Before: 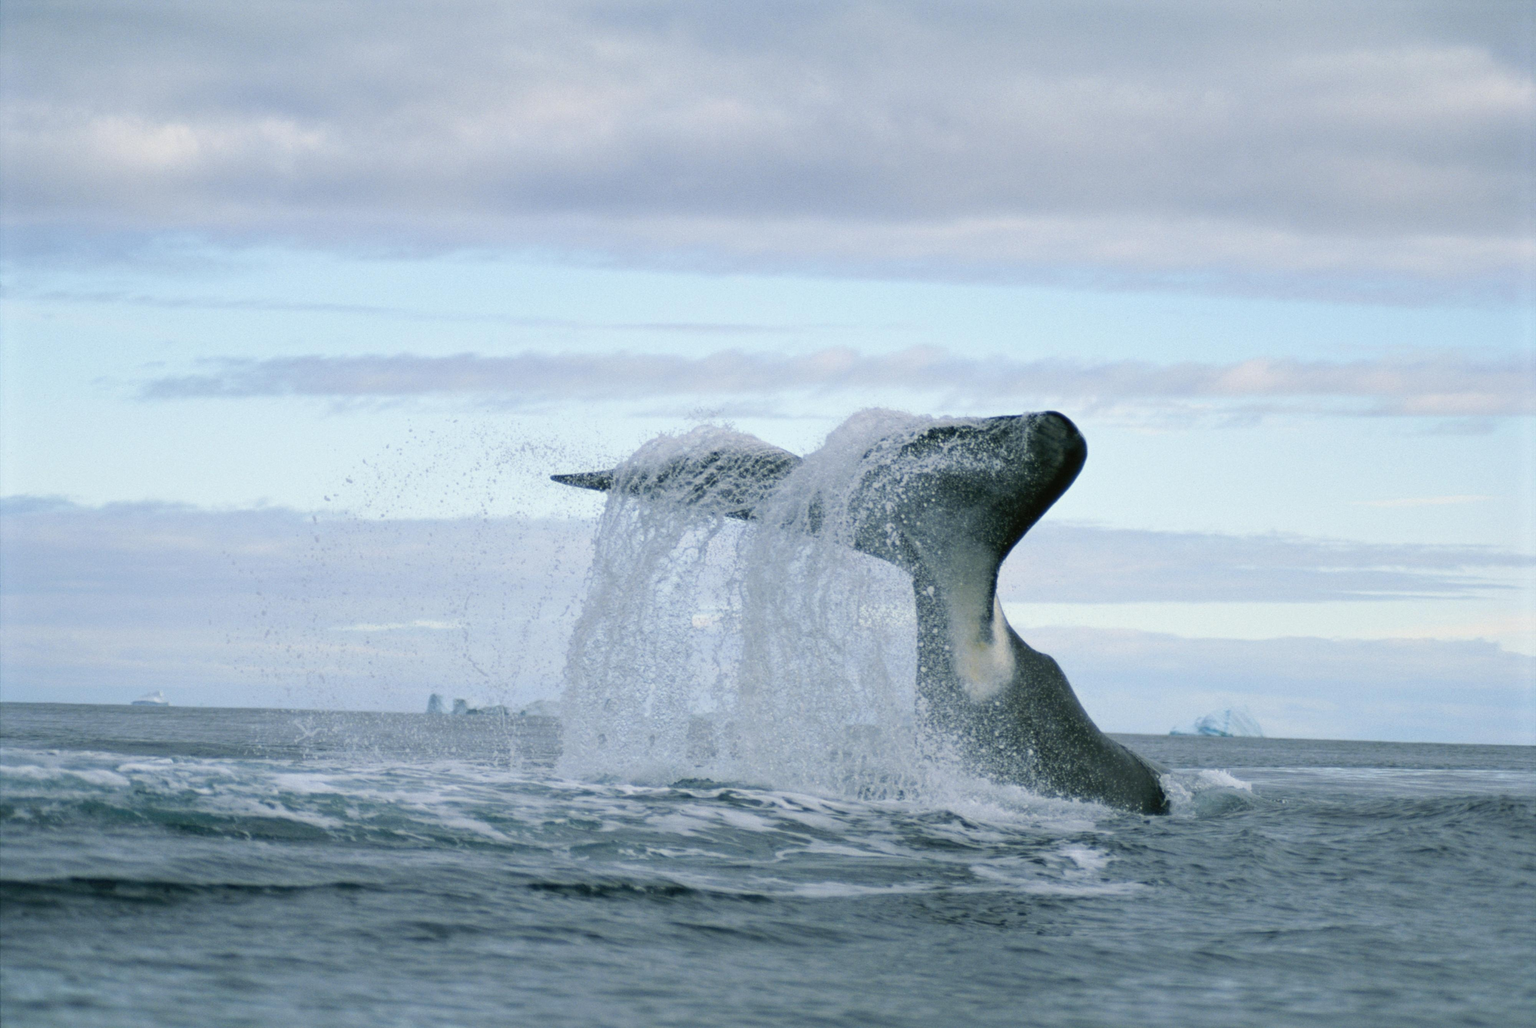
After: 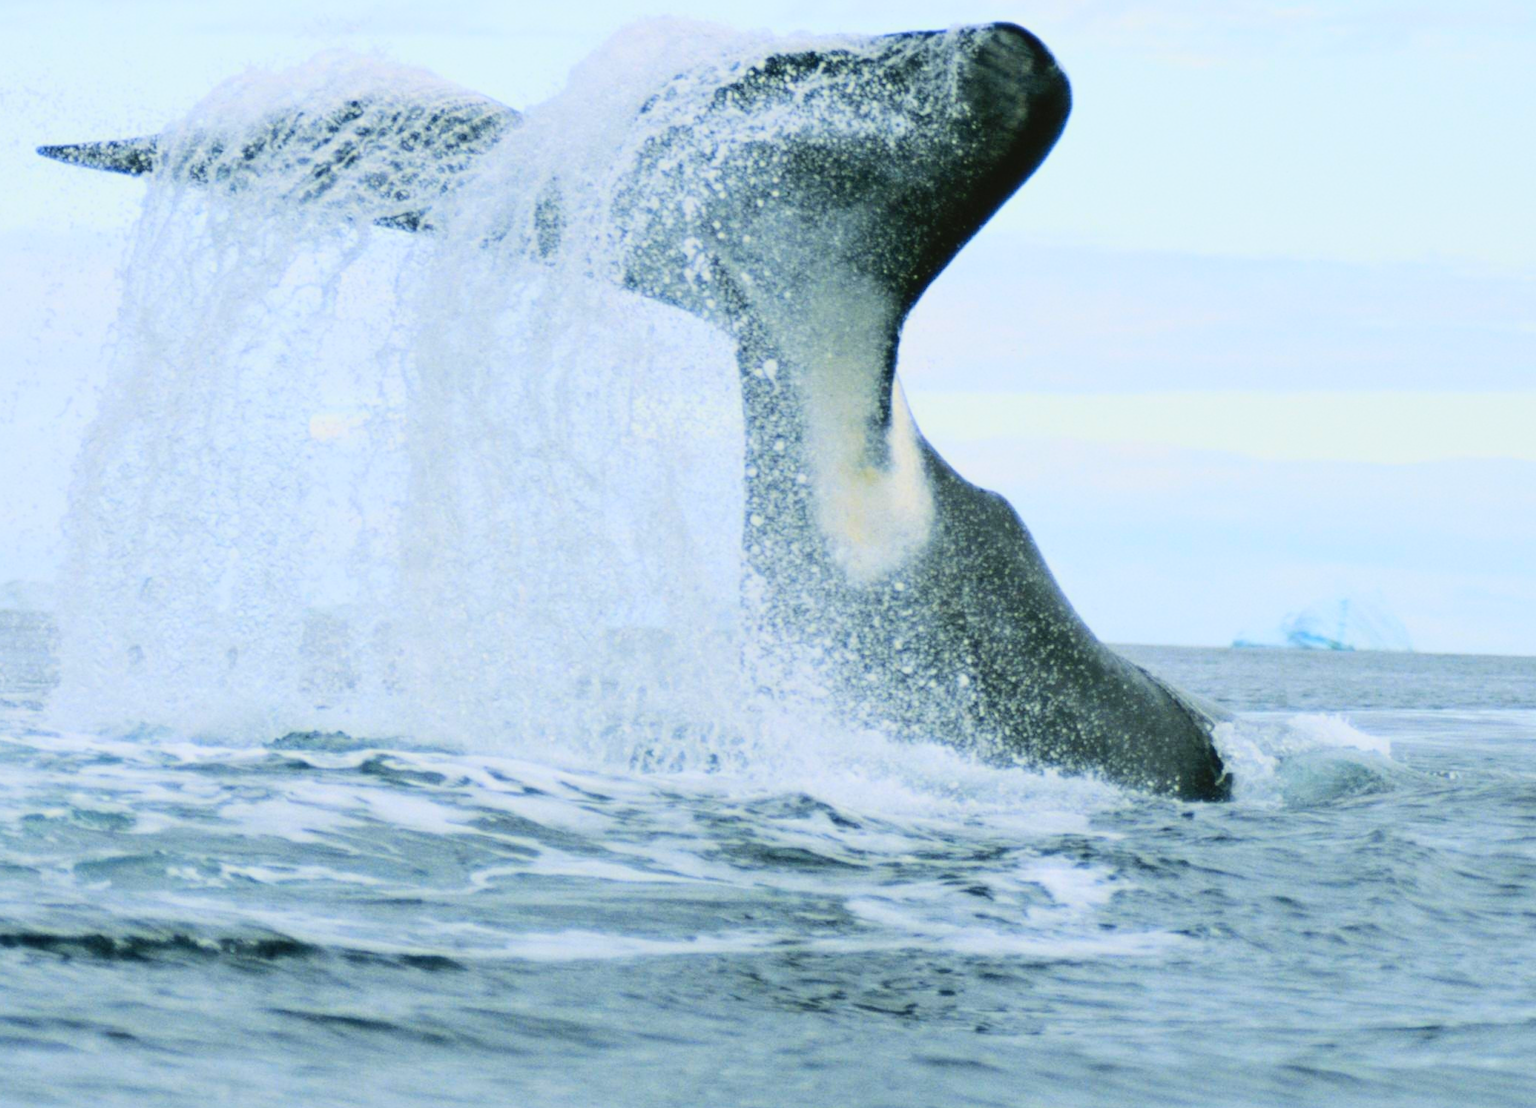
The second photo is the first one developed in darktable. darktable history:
contrast brightness saturation: contrast 0.195, brightness 0.161, saturation 0.229
crop: left 34.635%, top 38.909%, right 13.568%, bottom 5.216%
tone curve: curves: ch0 [(0, 0.026) (0.104, 0.1) (0.233, 0.262) (0.398, 0.507) (0.498, 0.621) (0.65, 0.757) (0.835, 0.883) (1, 0.961)]; ch1 [(0, 0) (0.346, 0.307) (0.408, 0.369) (0.453, 0.457) (0.482, 0.476) (0.502, 0.498) (0.521, 0.507) (0.553, 0.554) (0.638, 0.646) (0.693, 0.727) (1, 1)]; ch2 [(0, 0) (0.366, 0.337) (0.434, 0.46) (0.485, 0.494) (0.5, 0.494) (0.511, 0.508) (0.537, 0.55) (0.579, 0.599) (0.663, 0.67) (1, 1)], color space Lab, linked channels, preserve colors none
